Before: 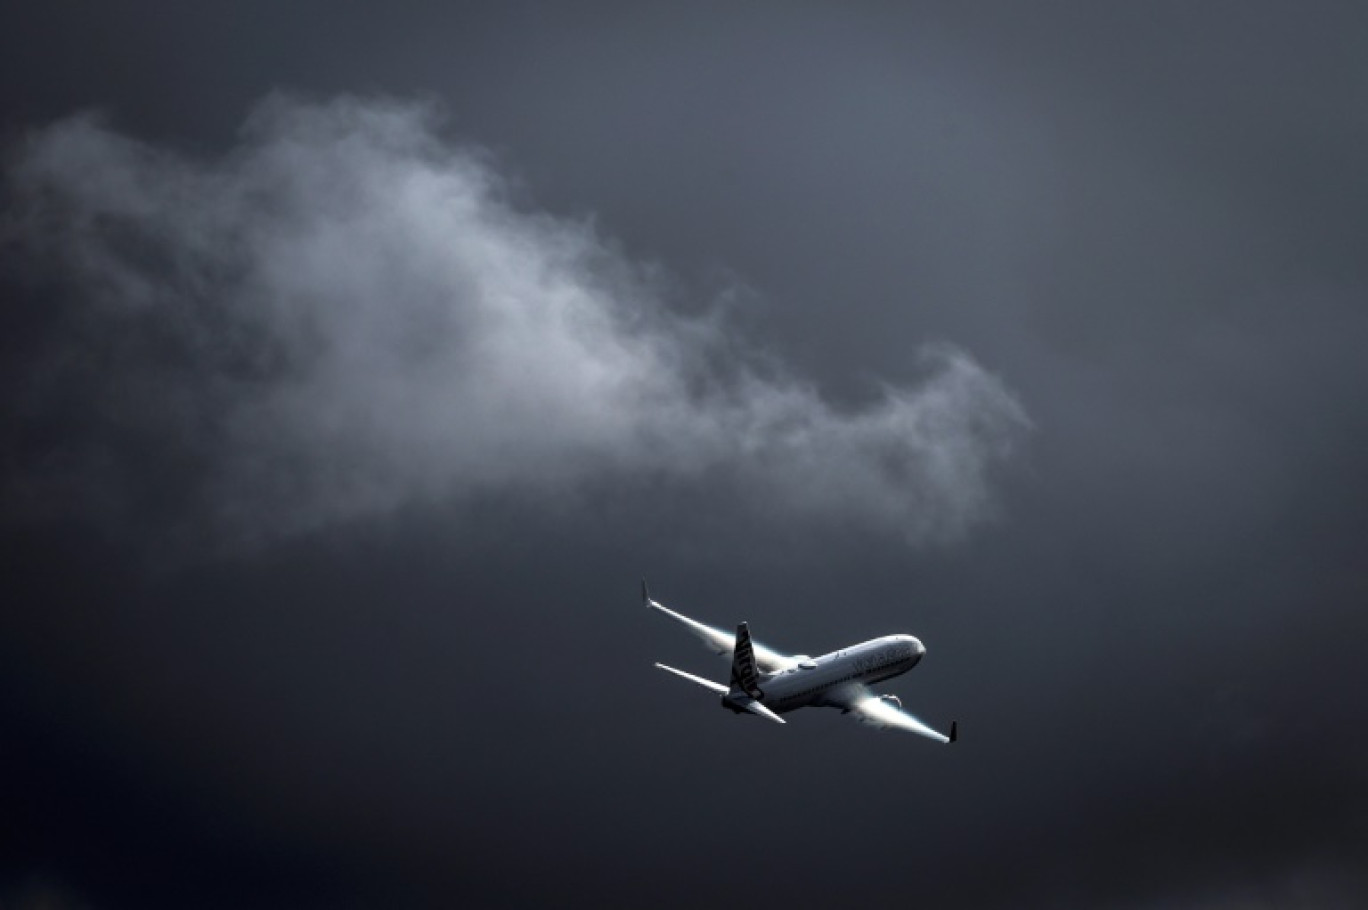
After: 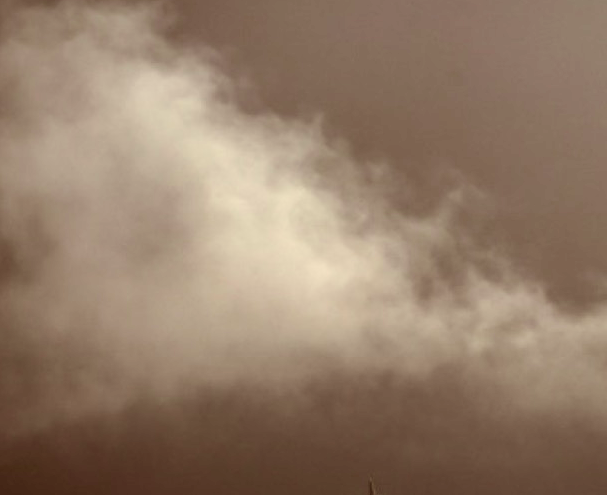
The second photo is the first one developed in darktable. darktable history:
filmic rgb: black relative exposure -16 EV, white relative exposure 6.26 EV, threshold 5.95 EV, hardness 5.12, contrast 1.355, enable highlight reconstruction true
color correction: highlights a* 1.19, highlights b* 24.93, shadows a* 15.53, shadows b* 24.27
crop: left 19.998%, top 10.902%, right 35.579%, bottom 34.611%
levels: levels [0, 0.476, 0.951]
exposure: black level correction 0, exposure 0.693 EV, compensate exposure bias true, compensate highlight preservation false
tone equalizer: edges refinement/feathering 500, mask exposure compensation -1.57 EV, preserve details no
shadows and highlights: on, module defaults
